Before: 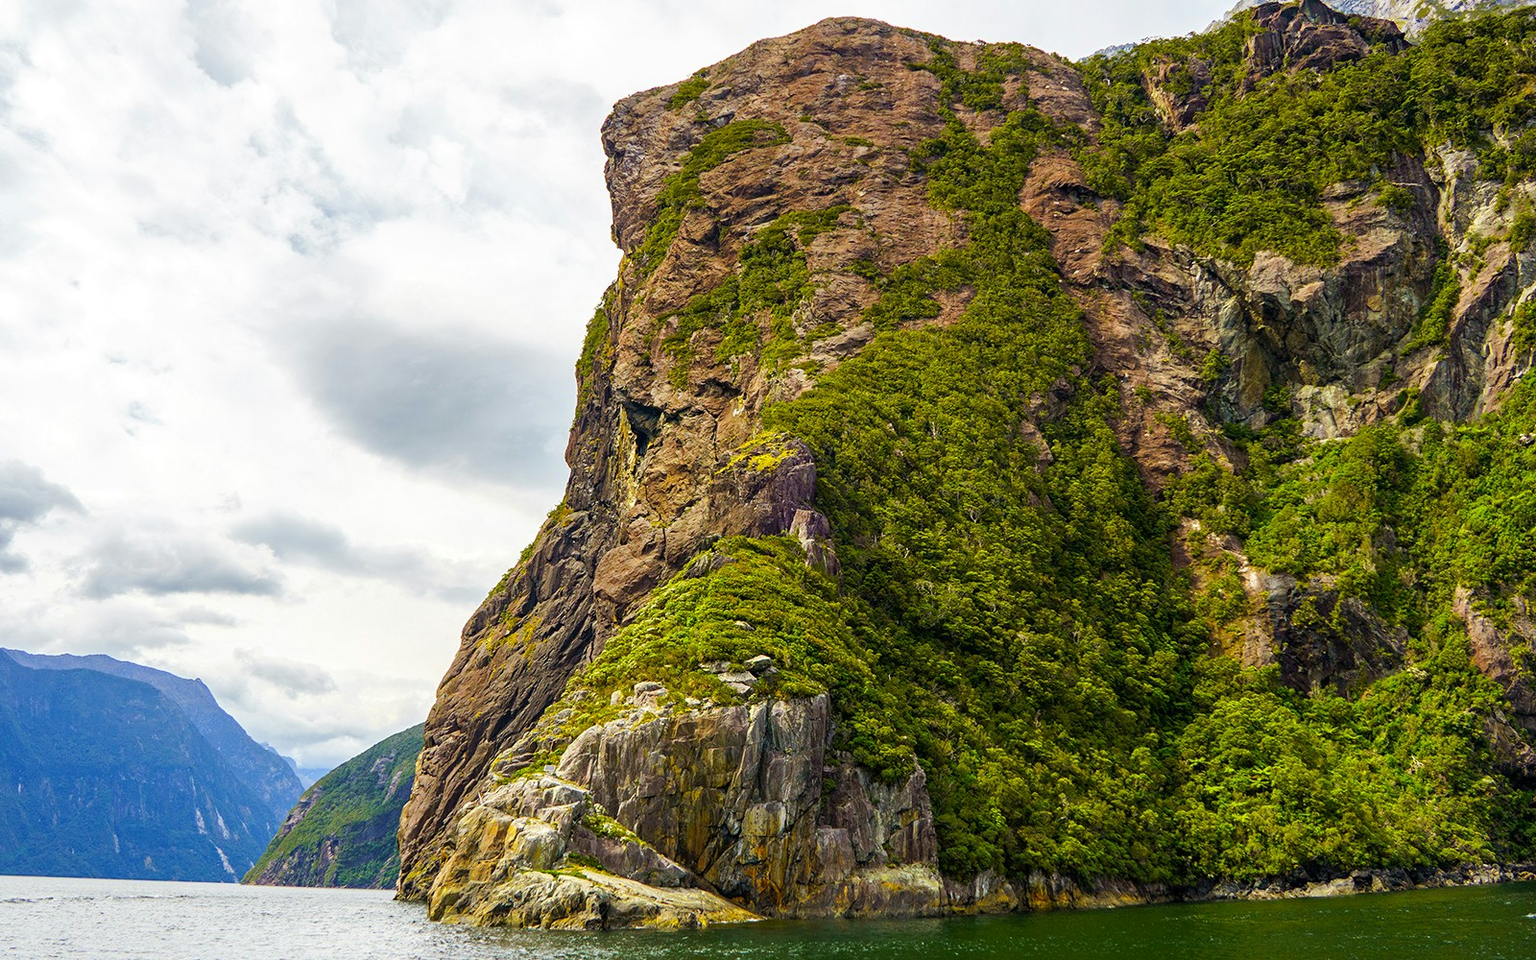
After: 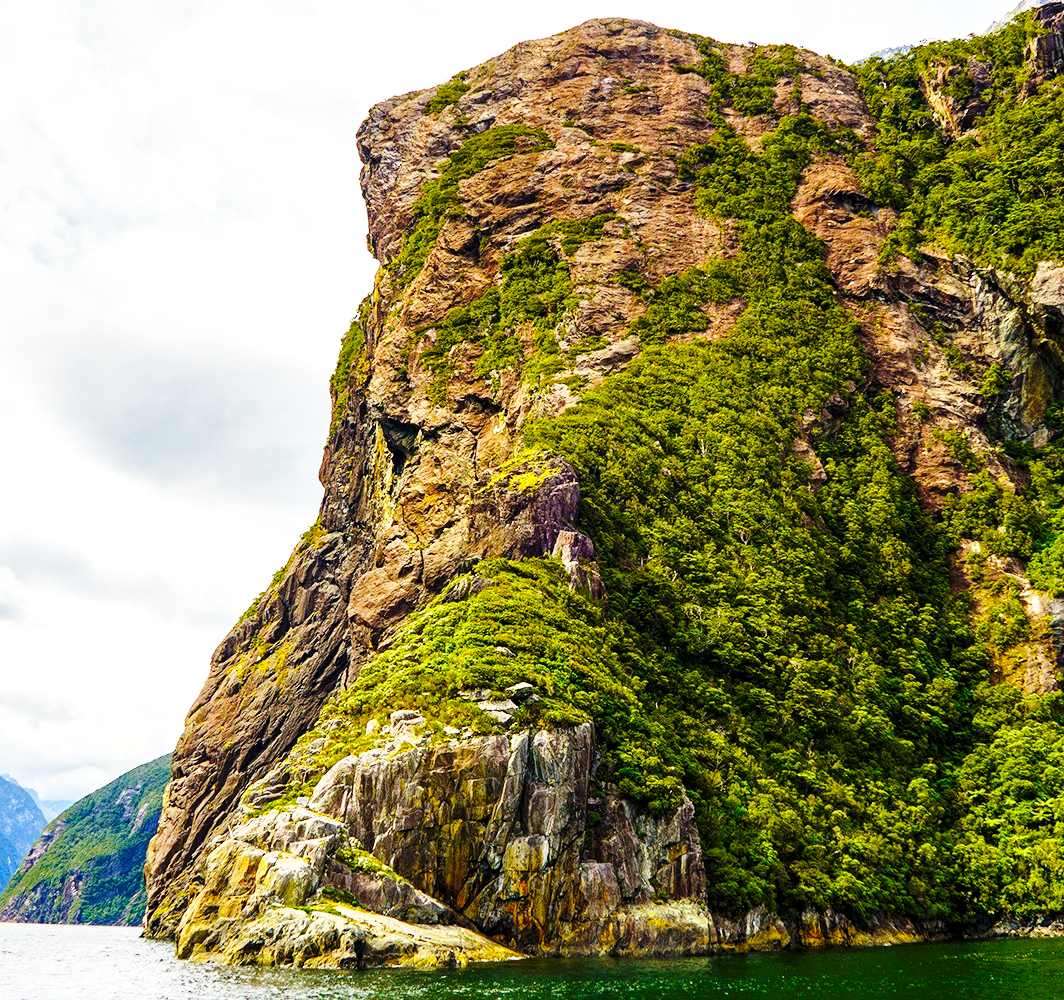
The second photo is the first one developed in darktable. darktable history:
local contrast: highlights 100%, shadows 100%, detail 120%, midtone range 0.2
crop: left 16.899%, right 16.556%
base curve: curves: ch0 [(0, 0) (0.04, 0.03) (0.133, 0.232) (0.448, 0.748) (0.843, 0.968) (1, 1)], preserve colors none
